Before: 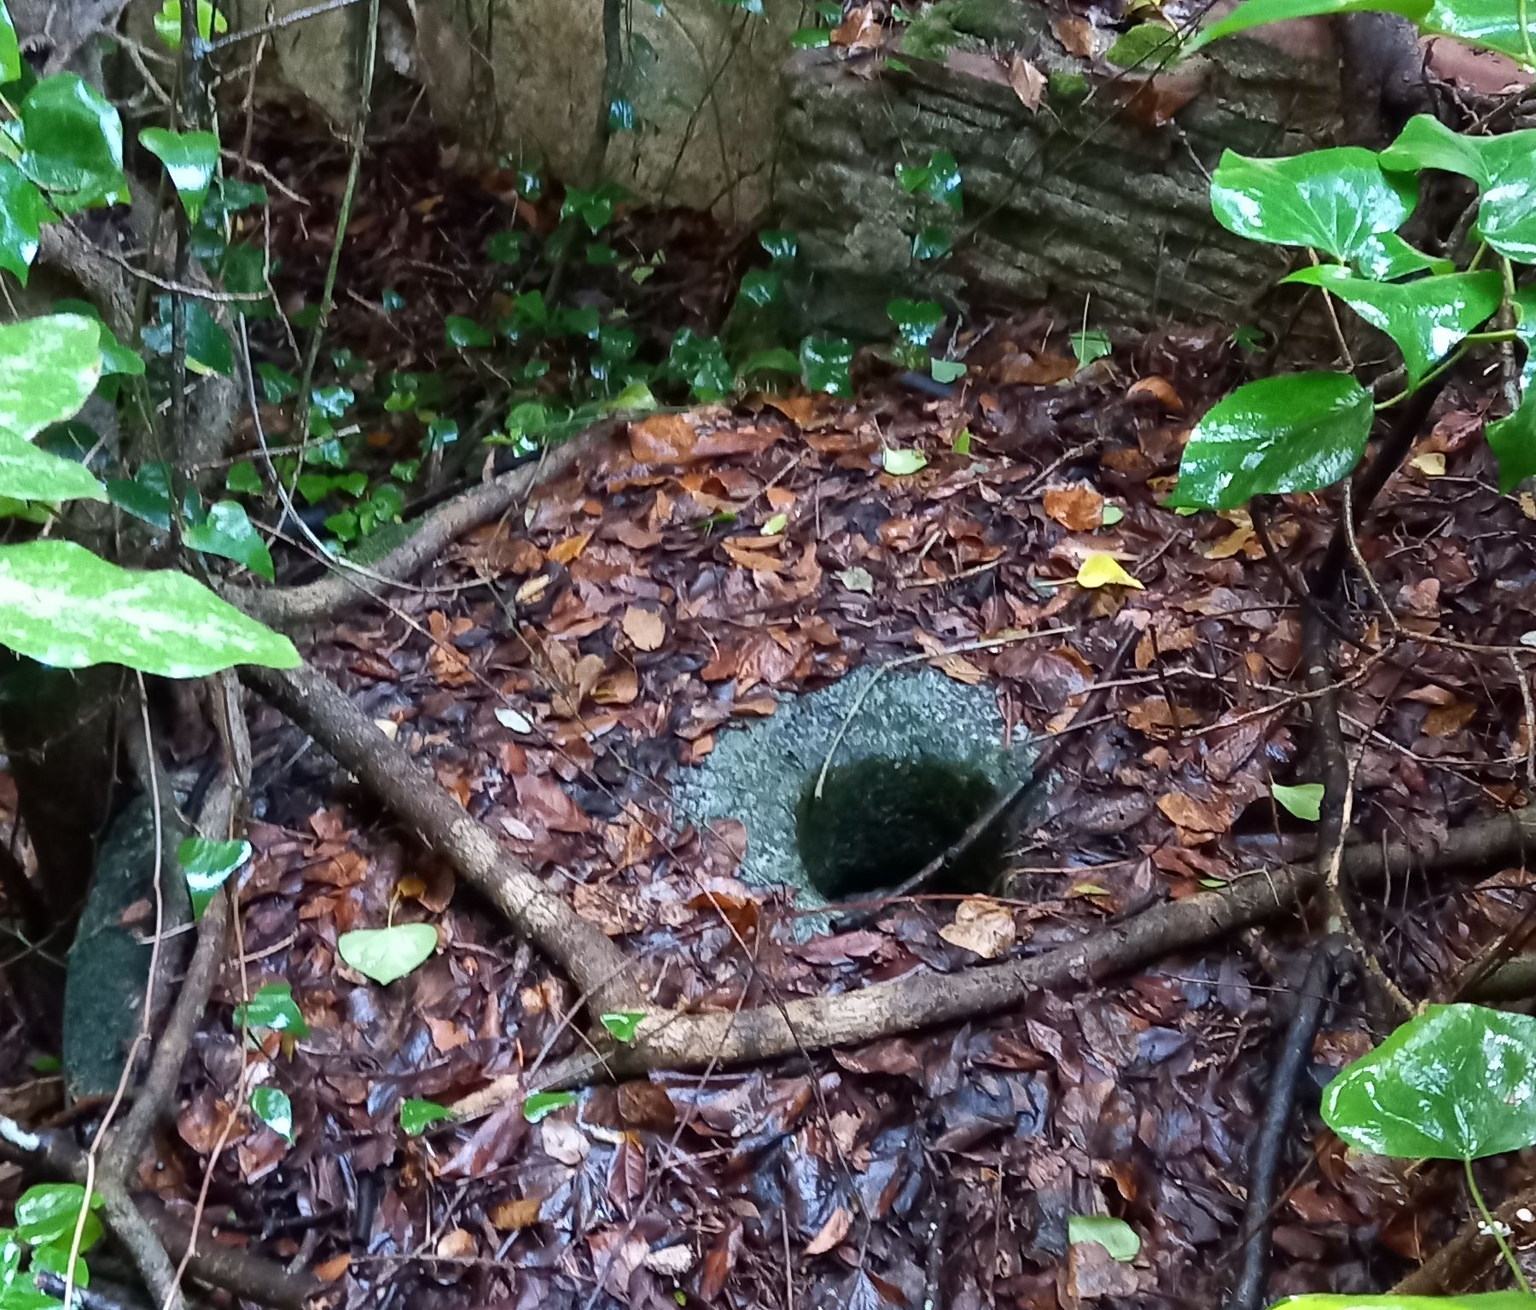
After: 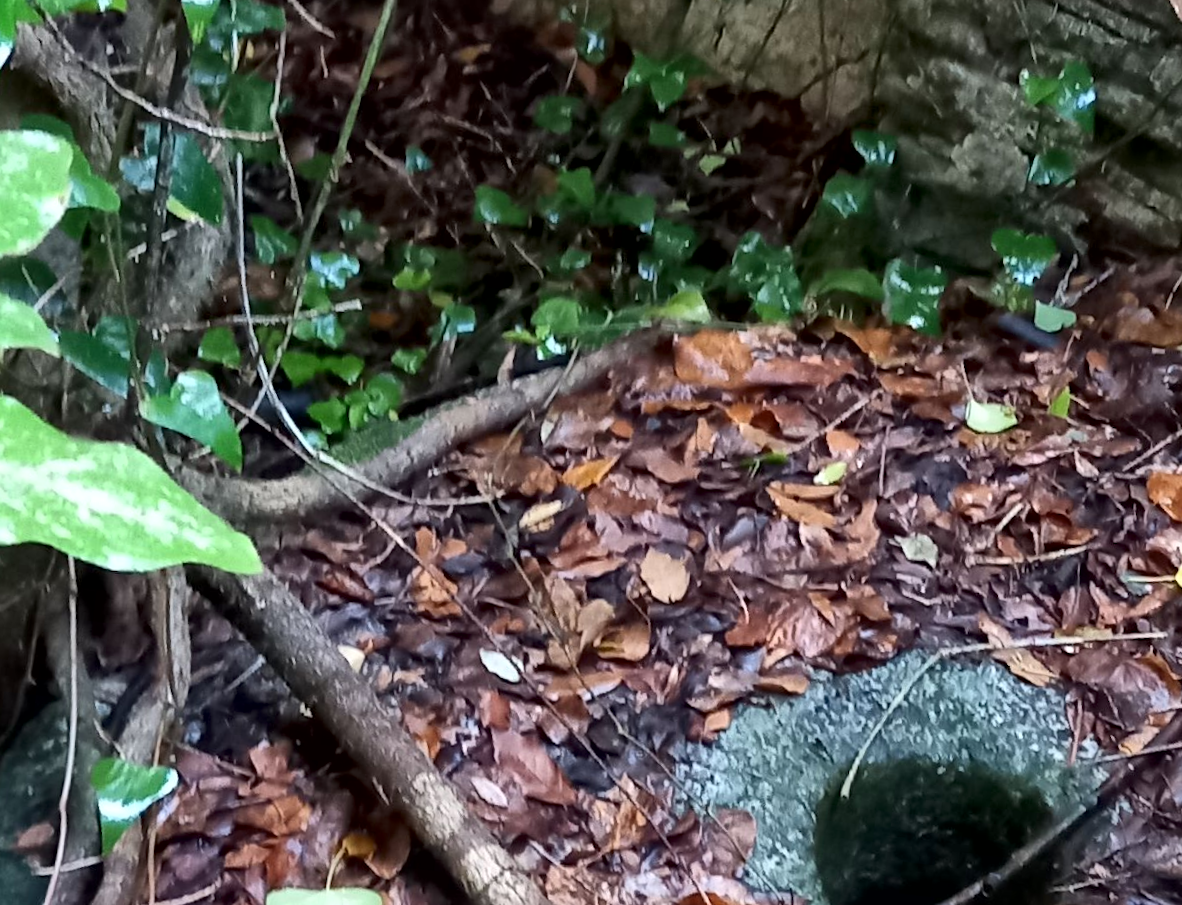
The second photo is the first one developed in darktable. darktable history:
rotate and perspective: rotation 1.72°, automatic cropping off
crop and rotate: angle -4.99°, left 2.122%, top 6.945%, right 27.566%, bottom 30.519%
local contrast: mode bilateral grid, contrast 20, coarseness 50, detail 150%, midtone range 0.2
